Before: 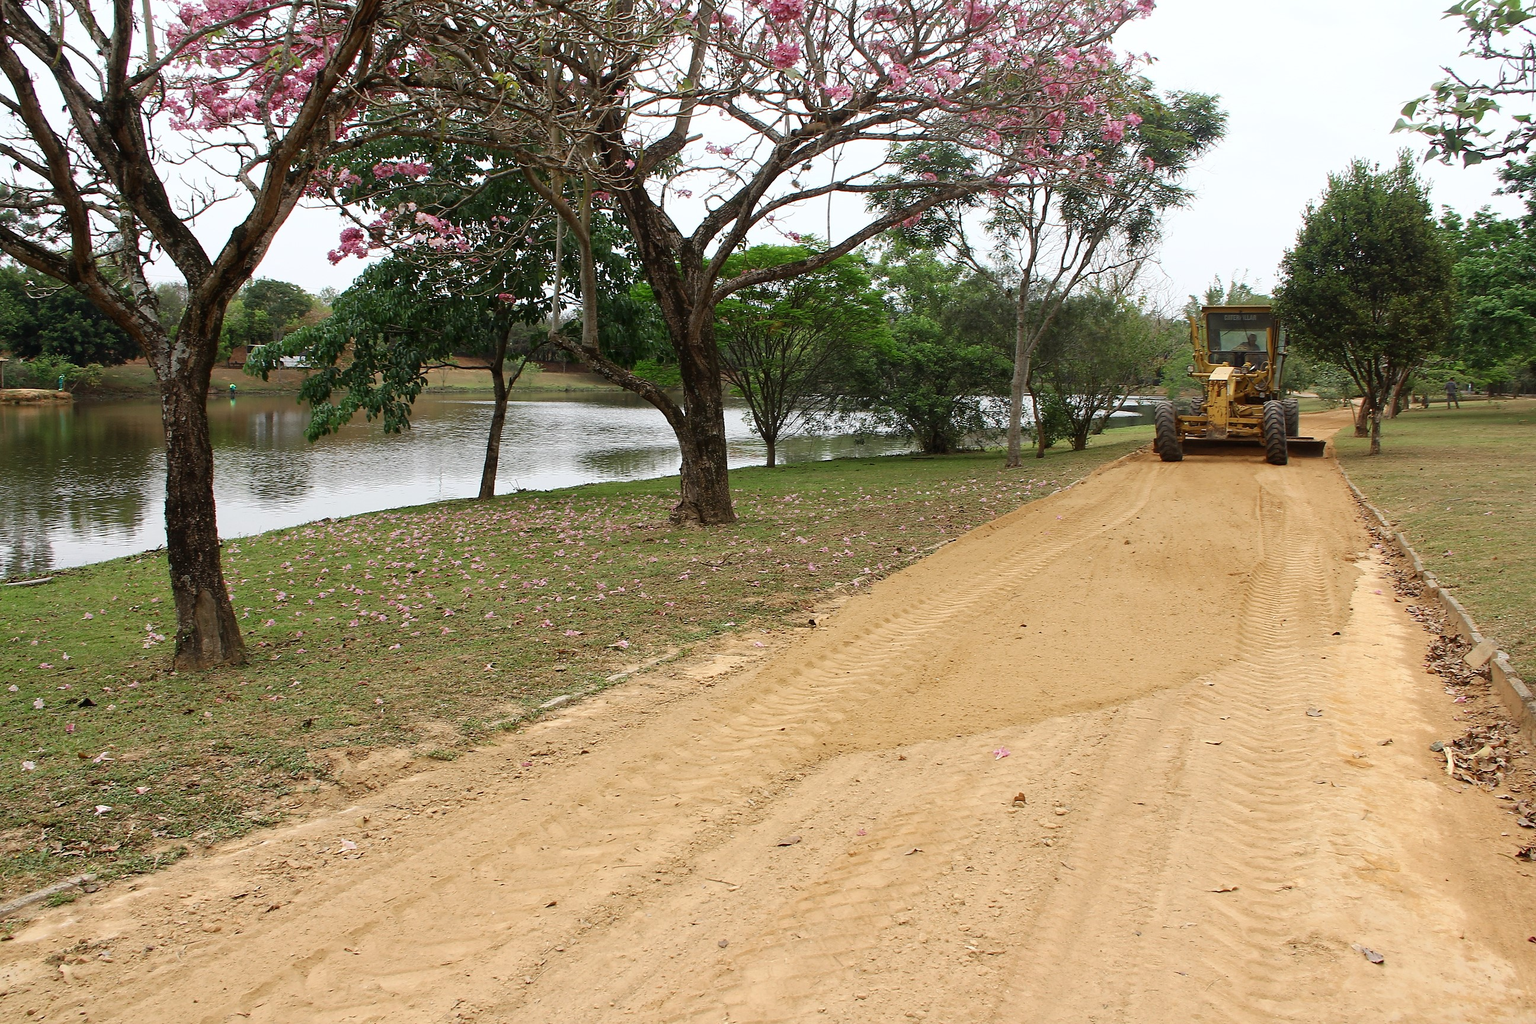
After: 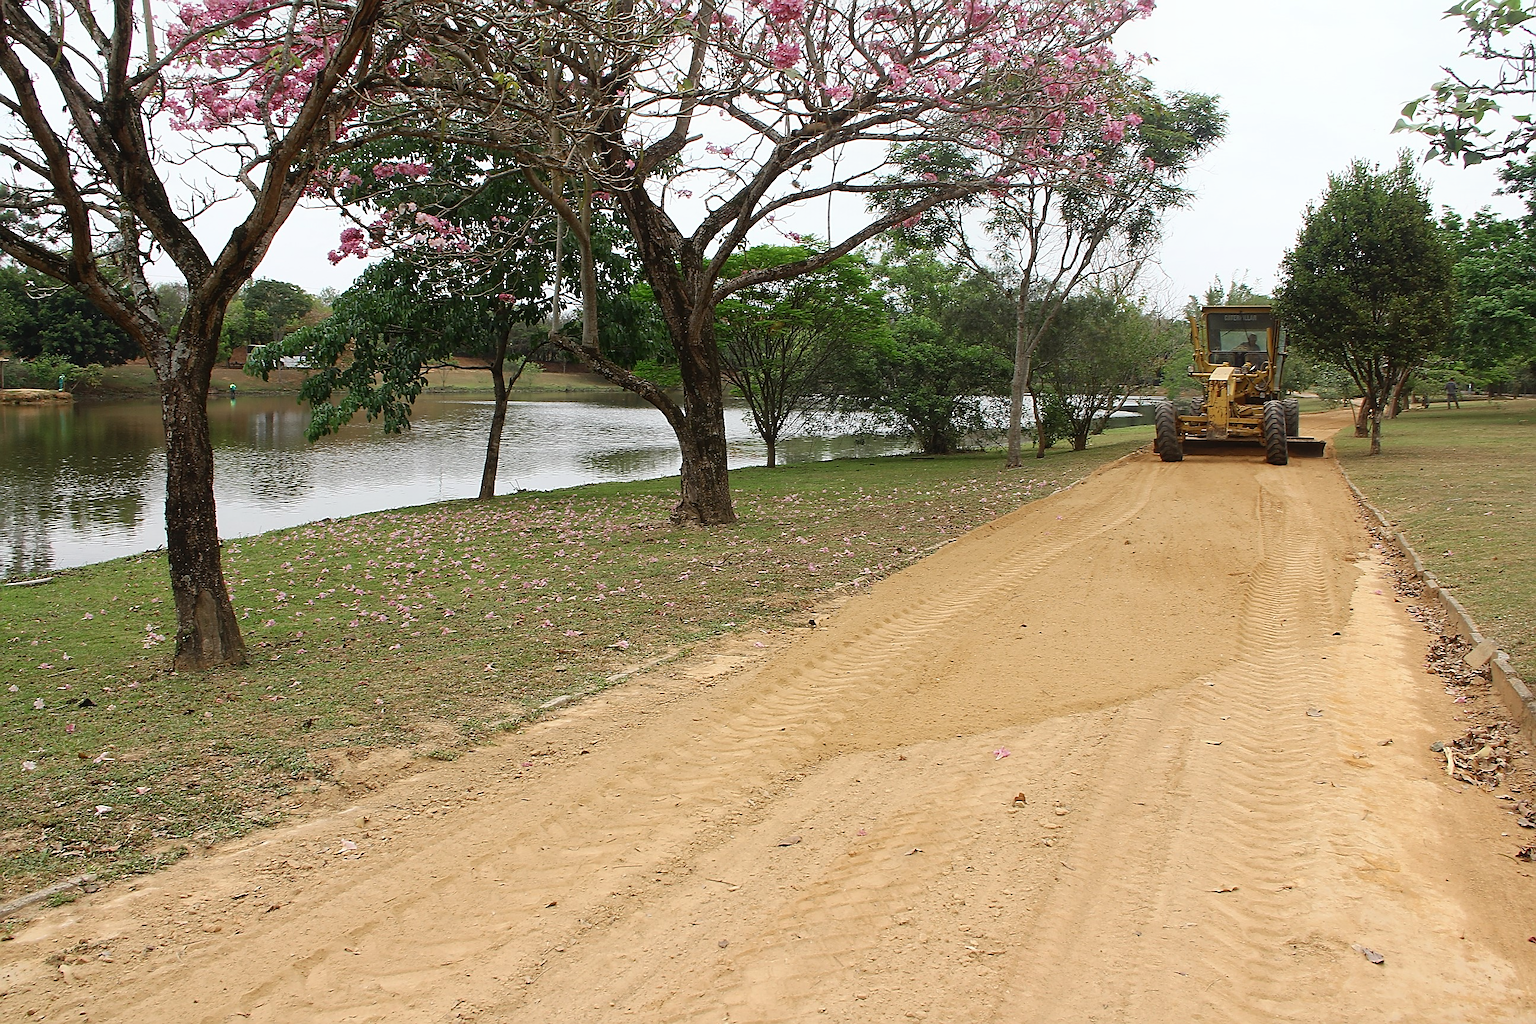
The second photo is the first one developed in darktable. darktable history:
contrast equalizer: octaves 7, y [[0.6 ×6], [0.55 ×6], [0 ×6], [0 ×6], [0 ×6]], mix -0.2
sharpen: on, module defaults
